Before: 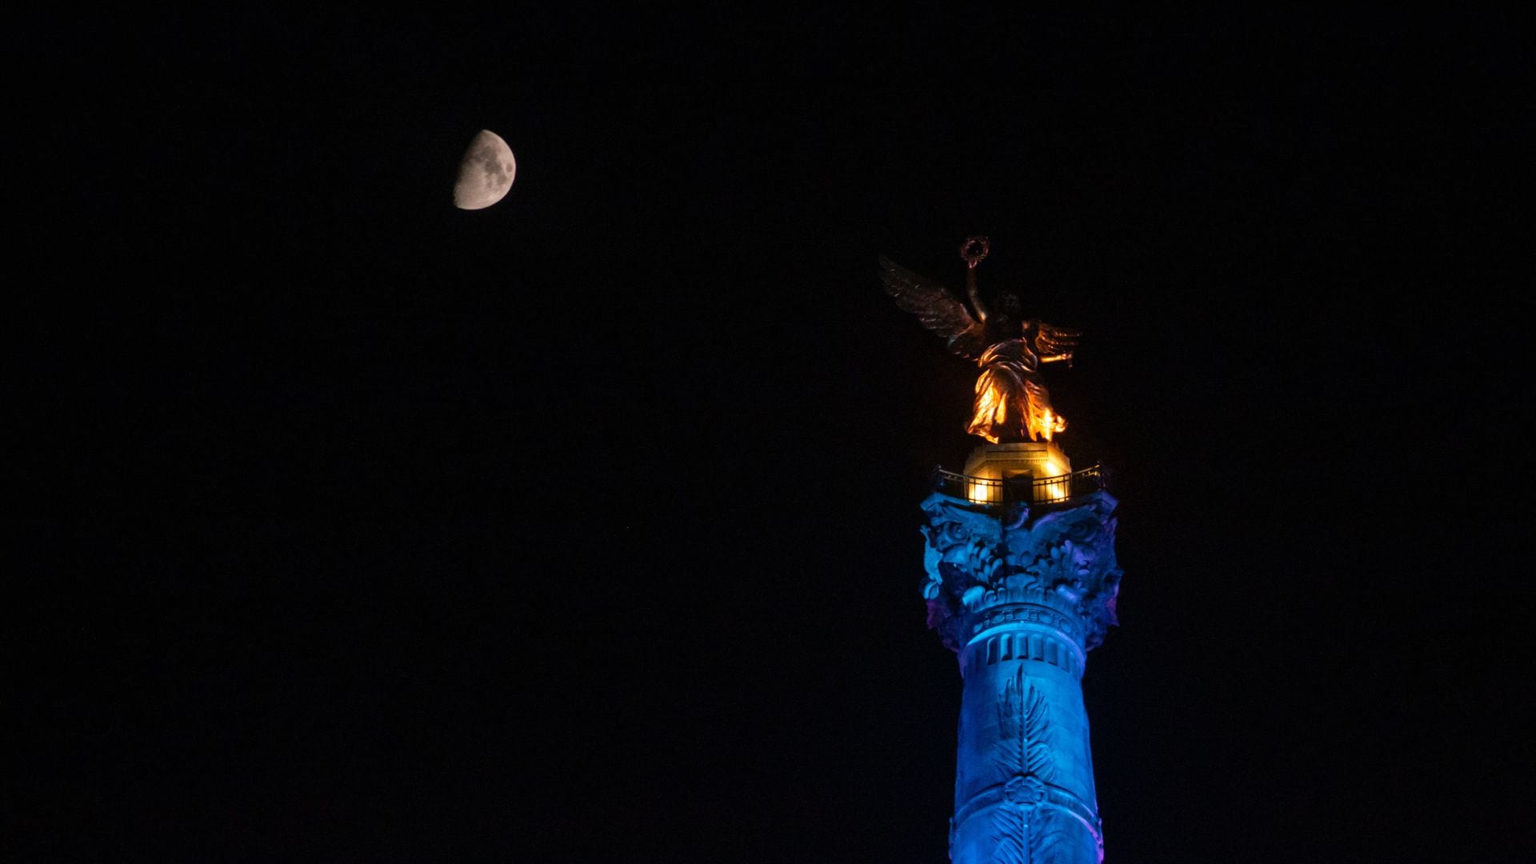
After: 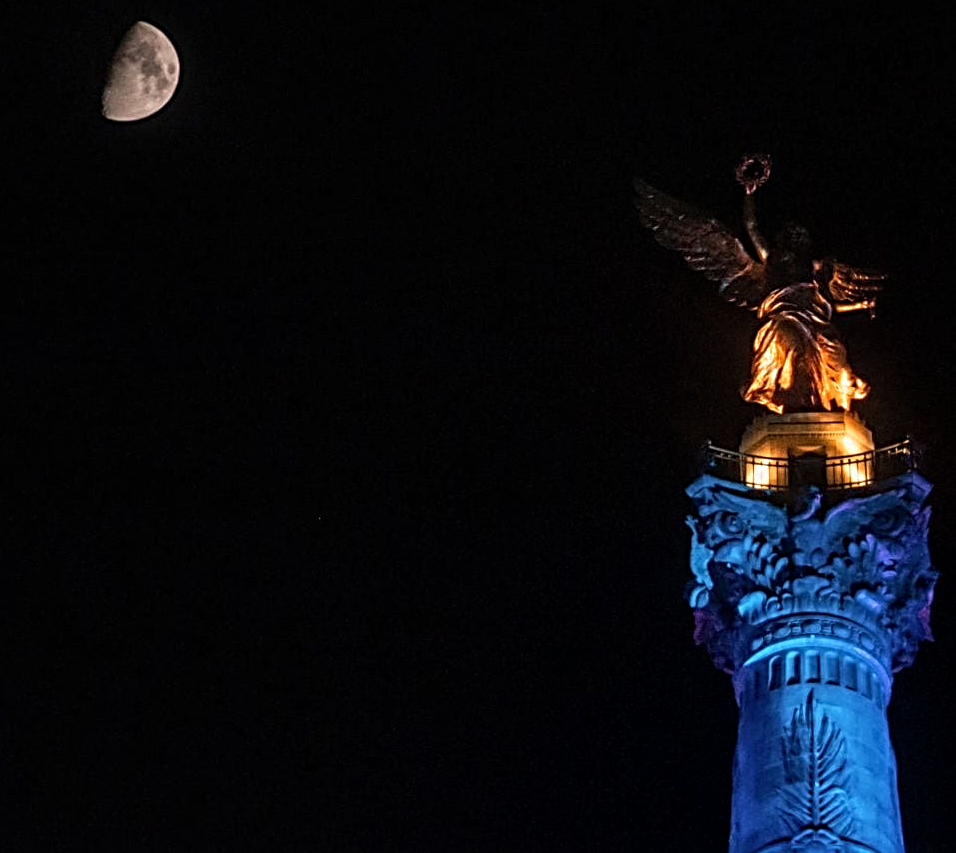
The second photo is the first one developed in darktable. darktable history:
sharpen: radius 3.003, amount 0.755
crop and rotate: angle 0.015°, left 24.258%, top 13.046%, right 25.913%, bottom 7.854%
local contrast: detail 130%
color zones: curves: ch2 [(0, 0.5) (0.143, 0.5) (0.286, 0.416) (0.429, 0.5) (0.571, 0.5) (0.714, 0.5) (0.857, 0.5) (1, 0.5)]
